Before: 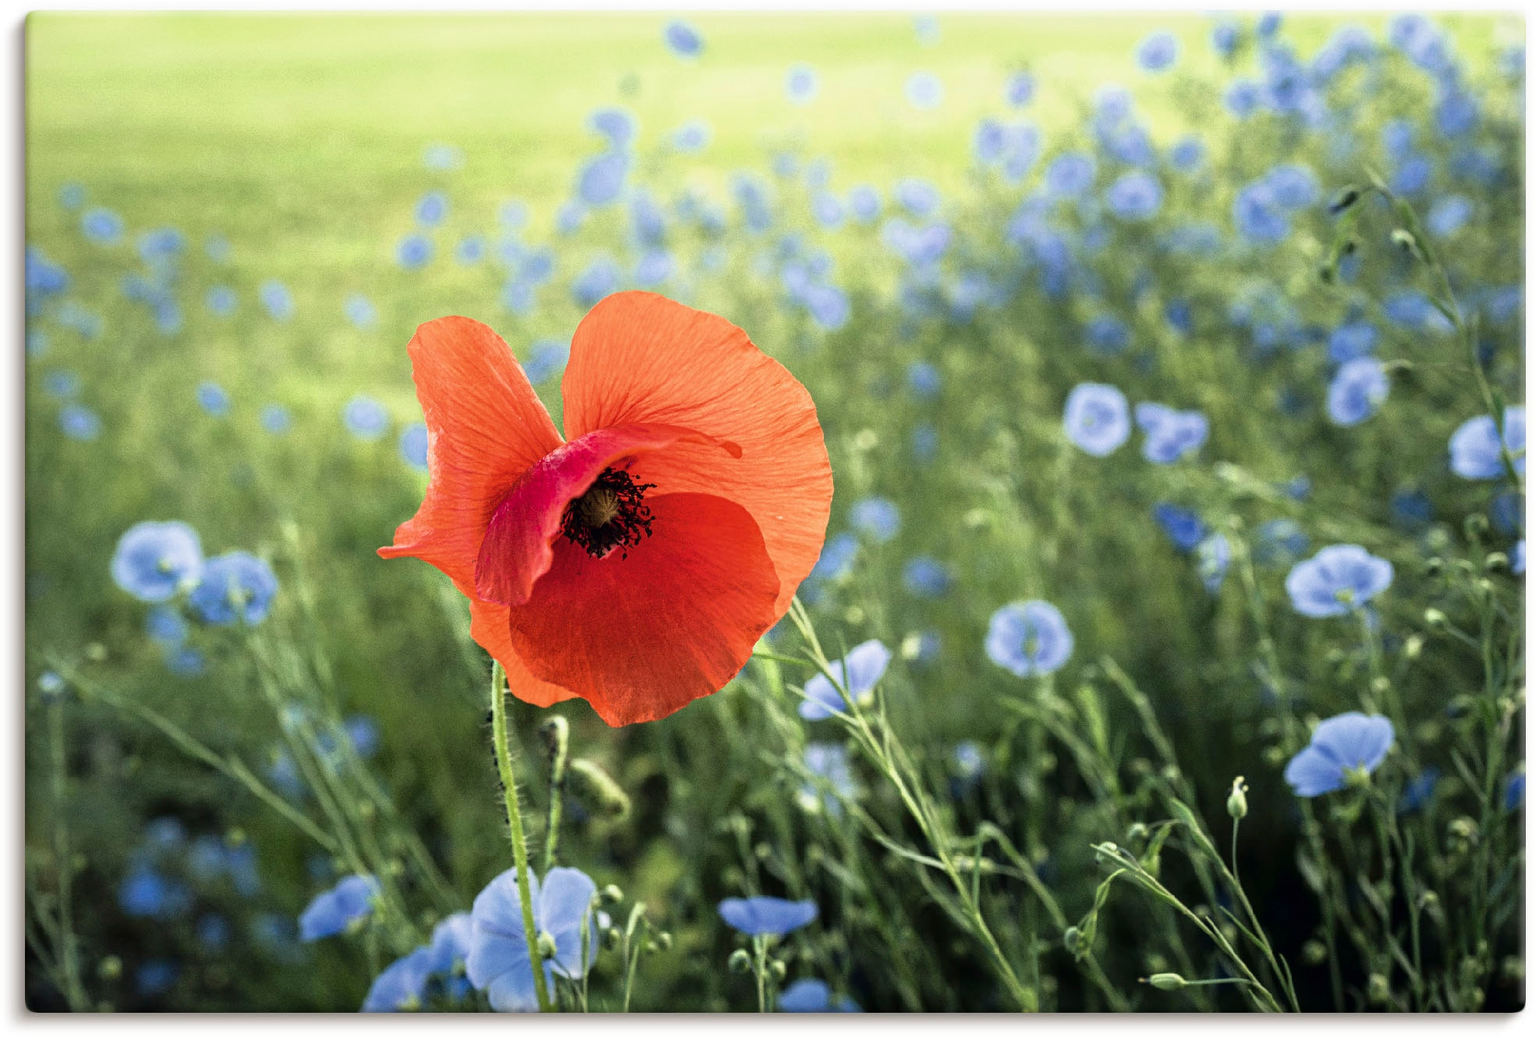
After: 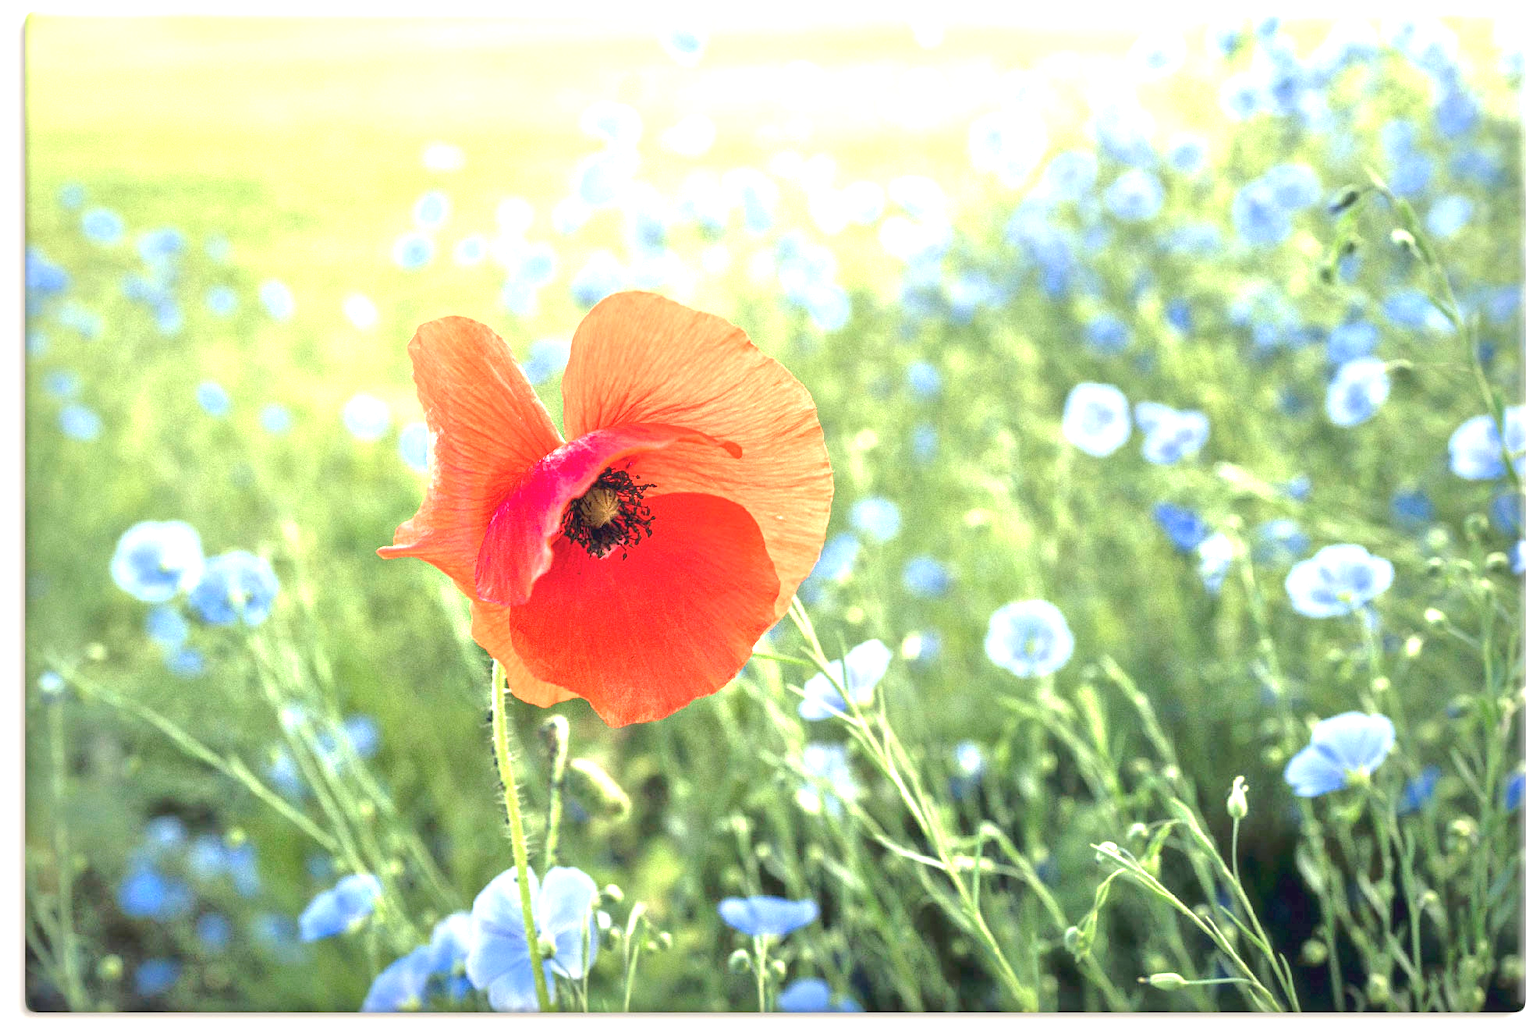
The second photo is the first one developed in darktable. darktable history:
haze removal: strength -0.038, compatibility mode true, adaptive false
tone equalizer: -8 EV 1.99 EV, -7 EV 1.98 EV, -6 EV 1.97 EV, -5 EV 2 EV, -4 EV 1.97 EV, -3 EV 1.47 EV, -2 EV 0.985 EV, -1 EV 0.509 EV, mask exposure compensation -0.515 EV
exposure: black level correction 0, exposure 1.102 EV, compensate exposure bias true, compensate highlight preservation false
